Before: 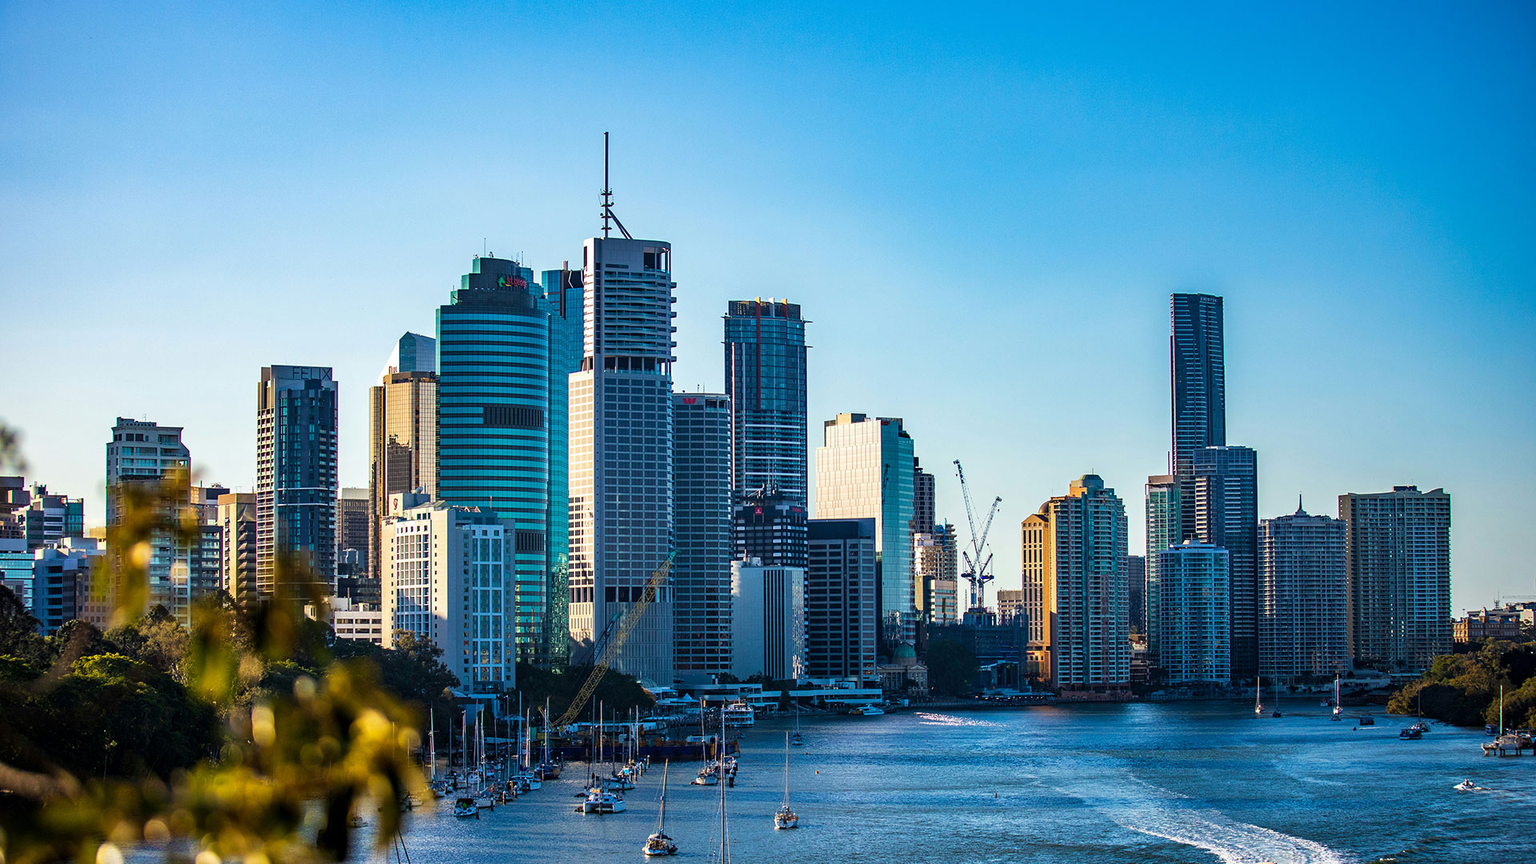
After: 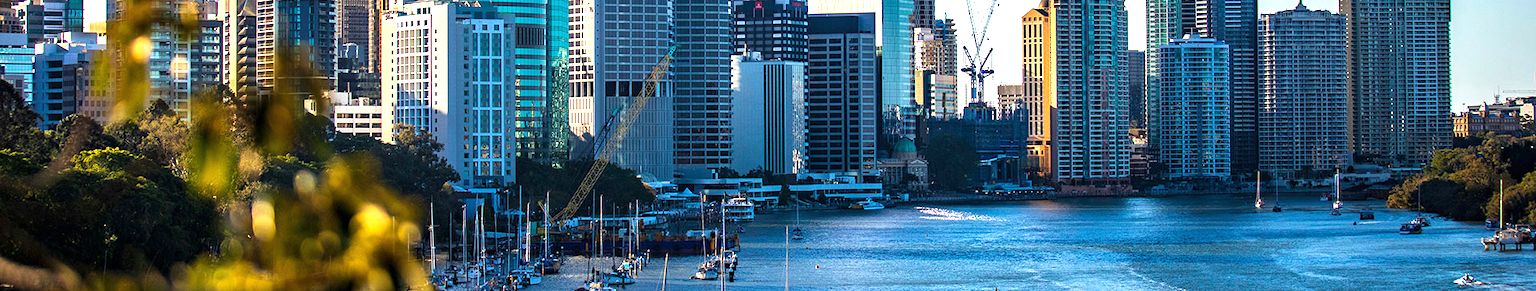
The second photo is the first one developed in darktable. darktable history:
crop and rotate: top 58.544%, bottom 7.676%
exposure: black level correction 0, exposure 0.695 EV, compensate highlight preservation false
